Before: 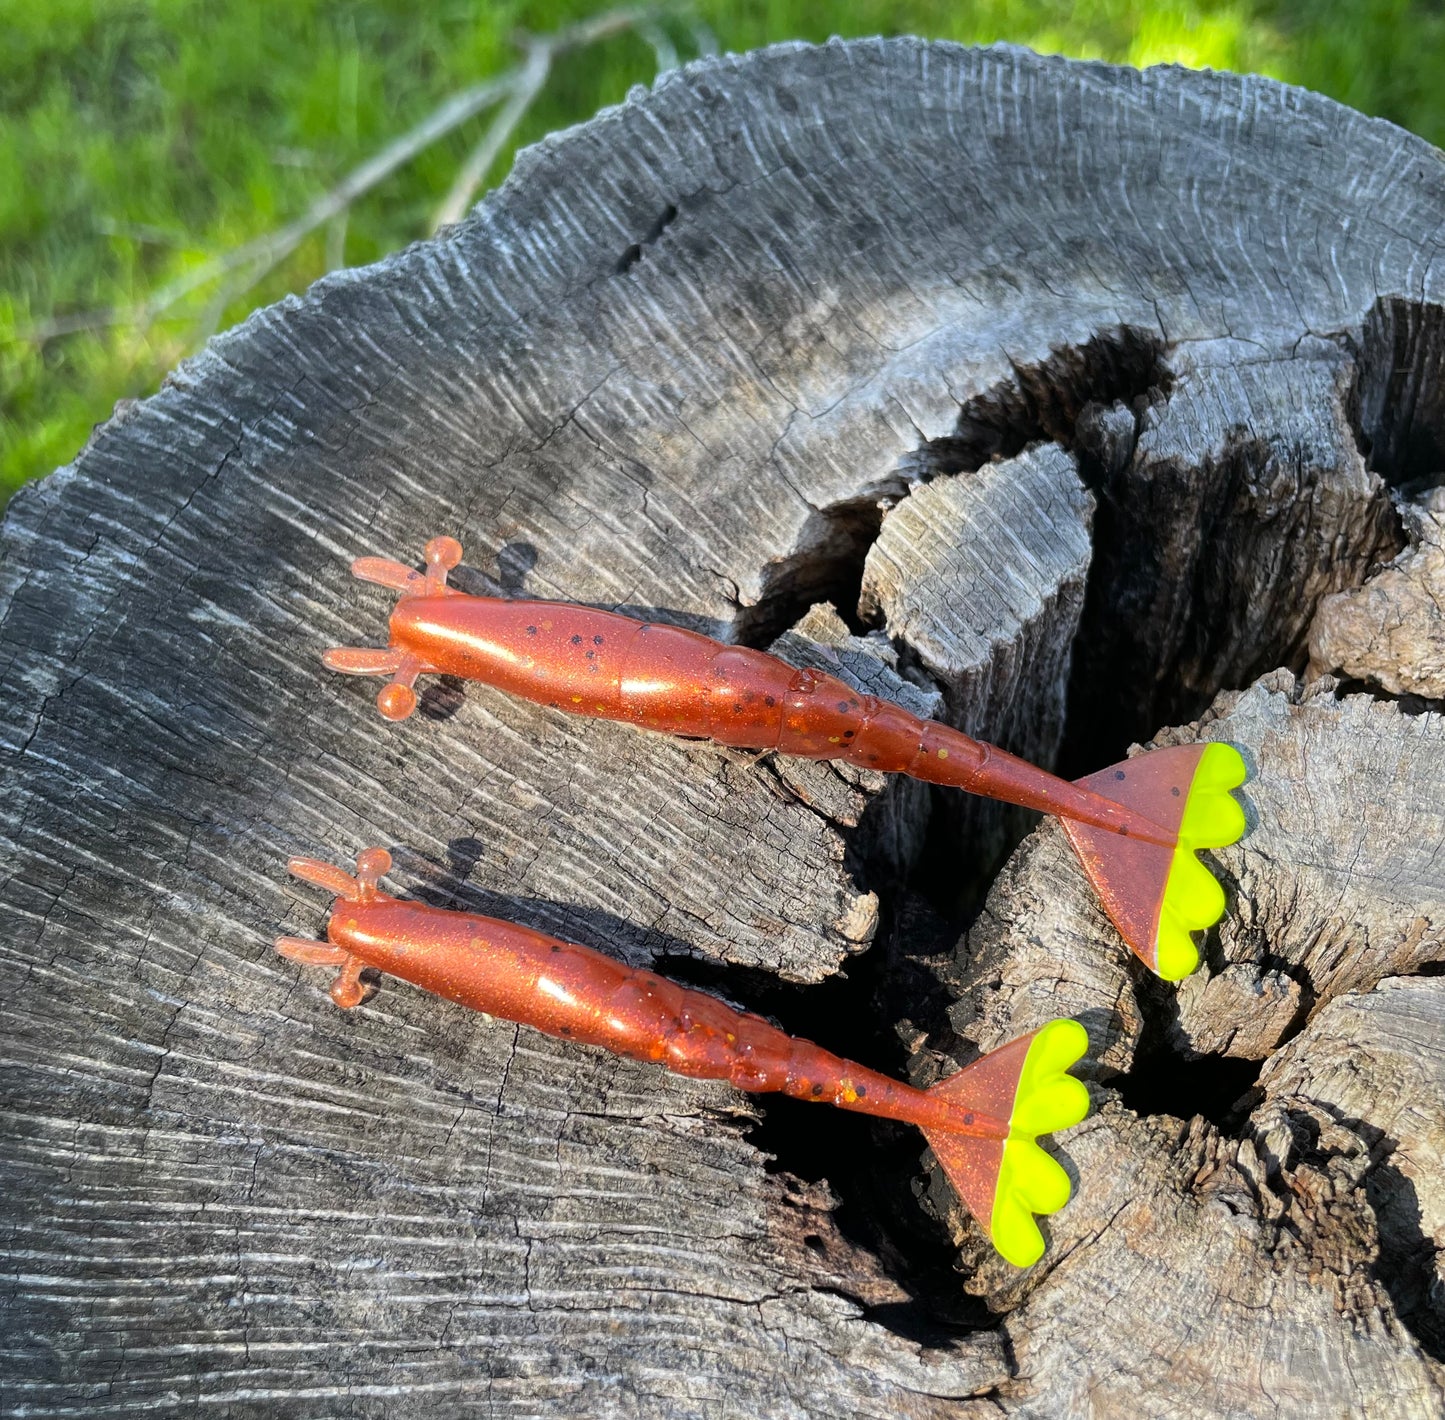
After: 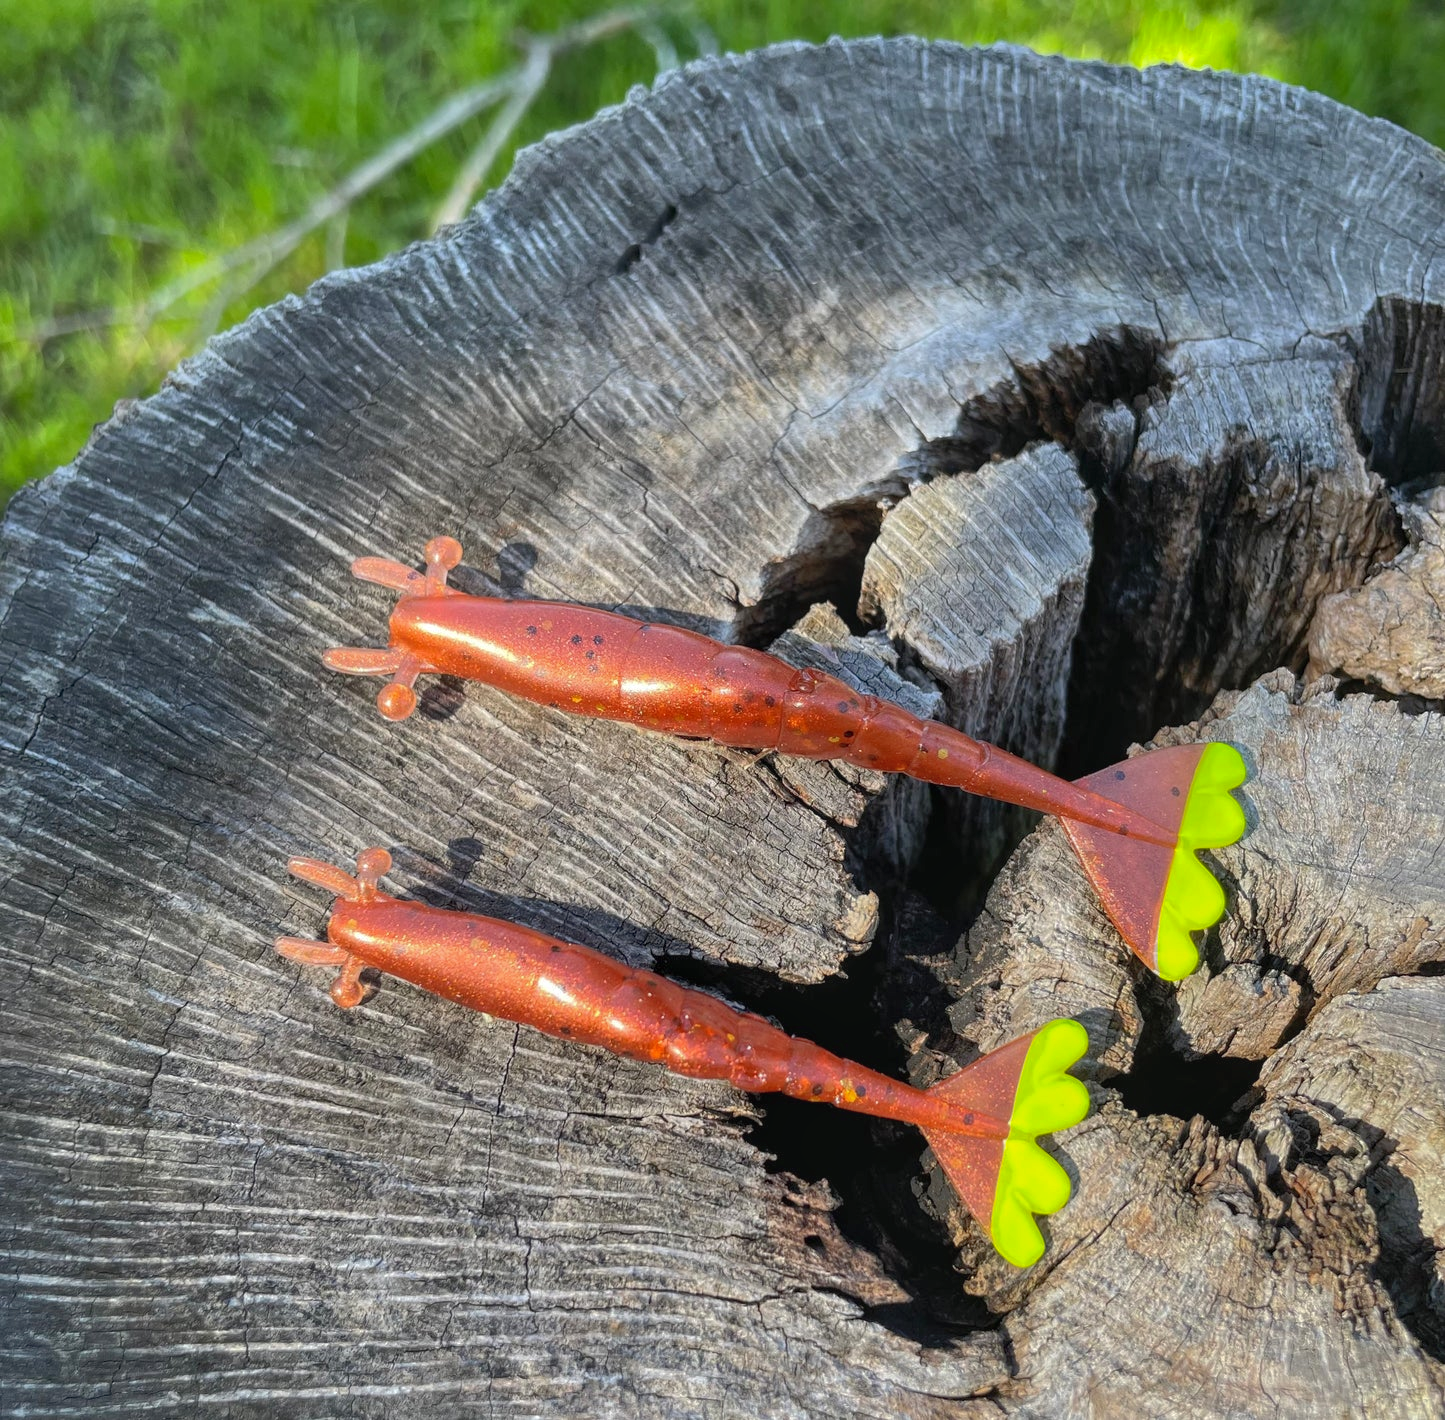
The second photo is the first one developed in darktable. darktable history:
local contrast: detail 110%
shadows and highlights: on, module defaults
